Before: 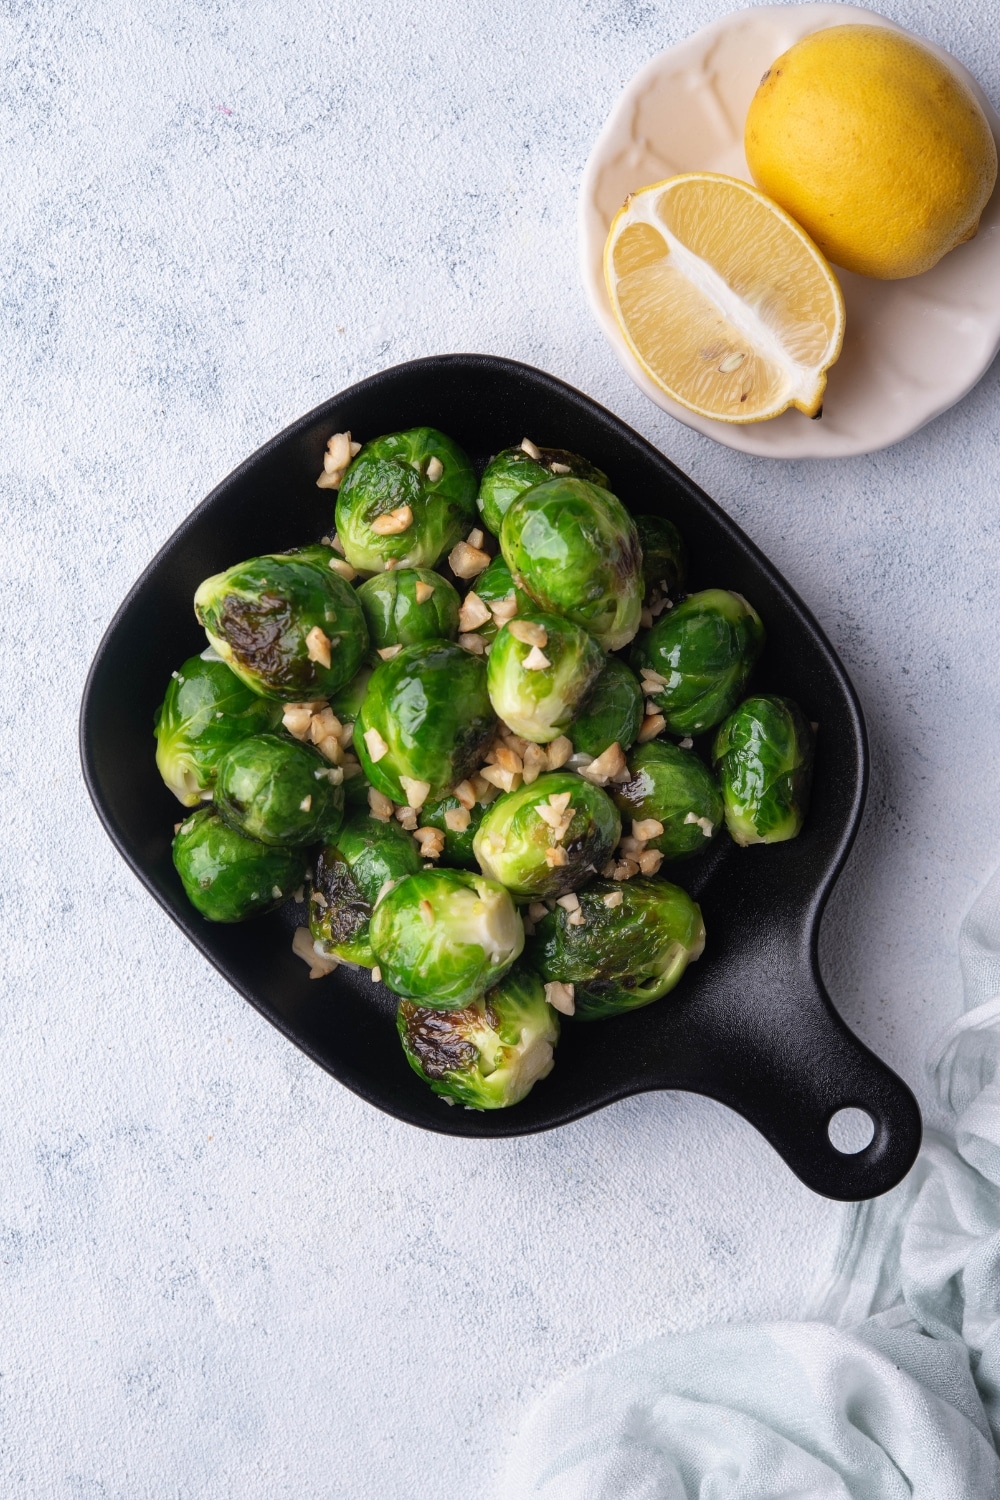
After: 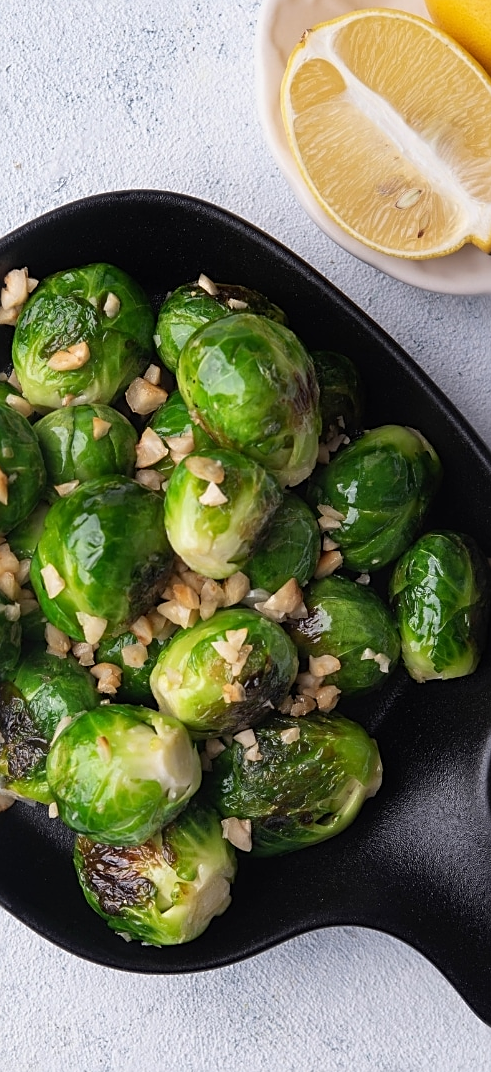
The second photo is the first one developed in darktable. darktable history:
exposure: exposure -0.06 EV, compensate highlight preservation false
sharpen: on, module defaults
crop: left 32.346%, top 10.945%, right 18.525%, bottom 17.524%
